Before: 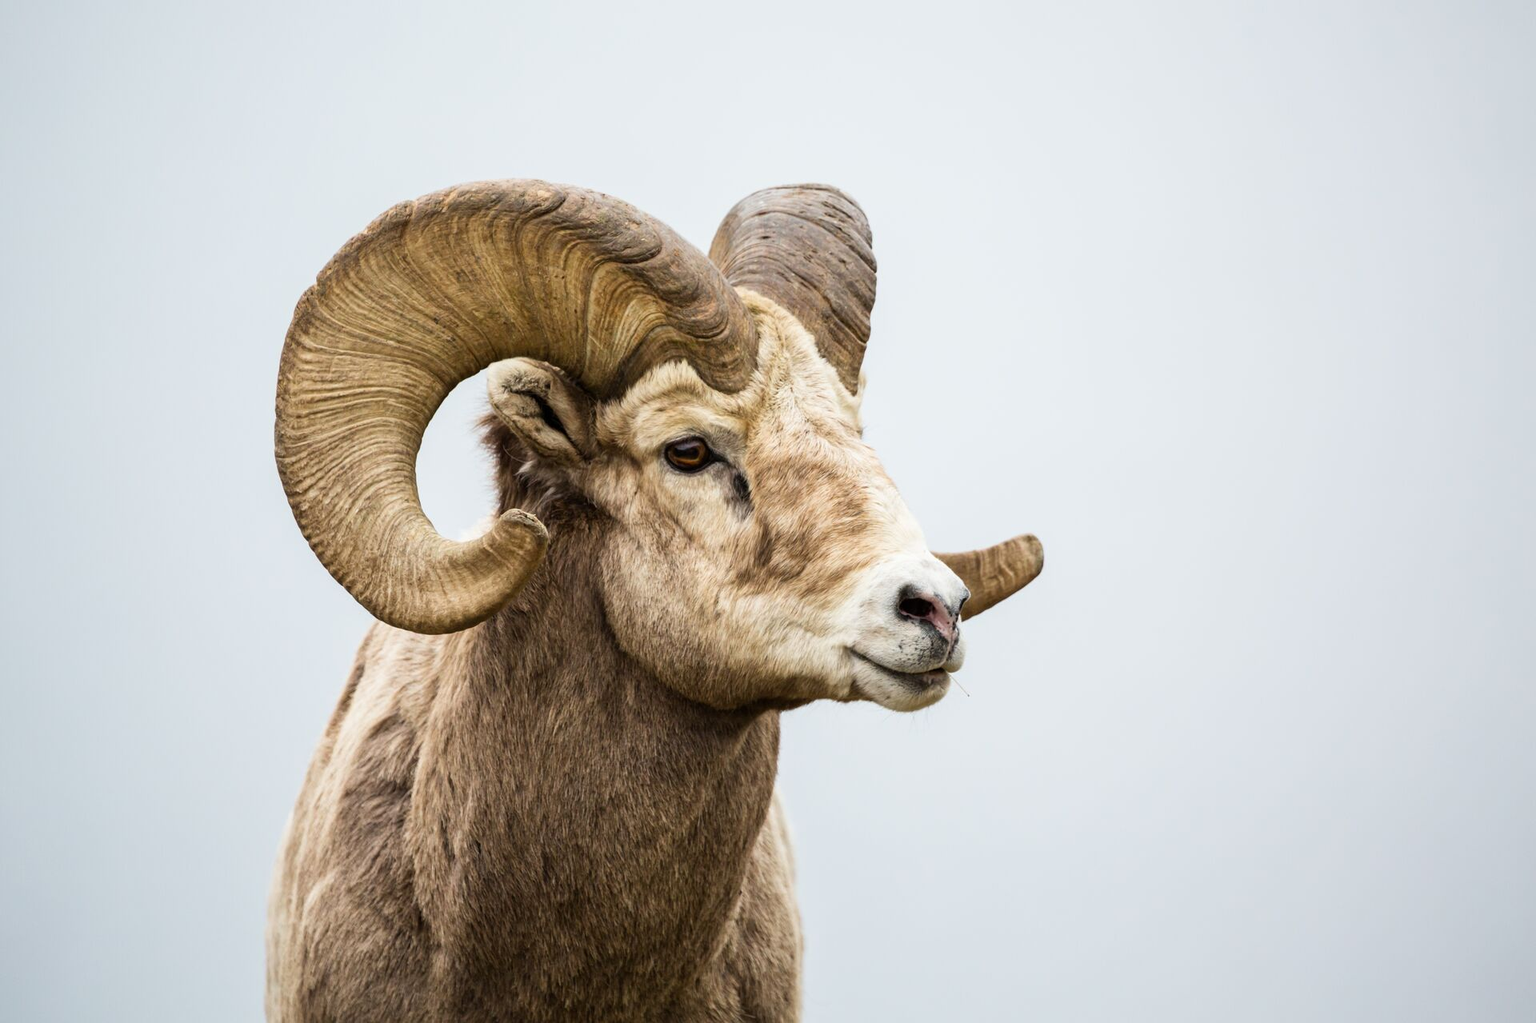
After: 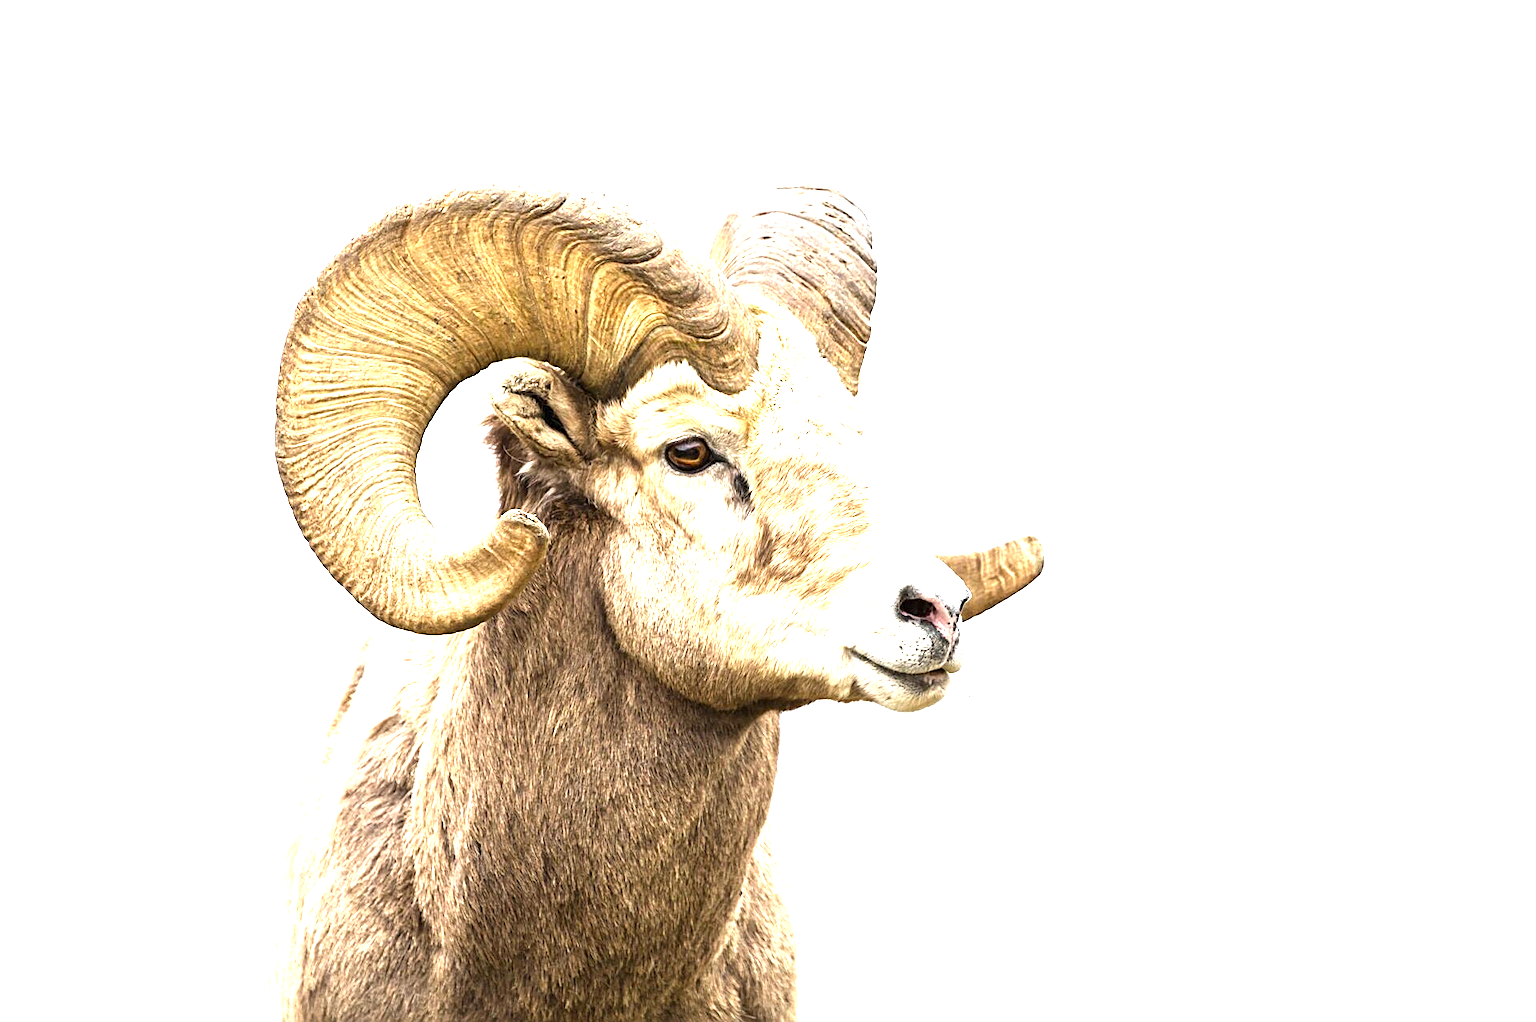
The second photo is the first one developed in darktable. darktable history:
exposure: black level correction 0, exposure 1.75 EV, compensate exposure bias true, compensate highlight preservation false
sharpen: on, module defaults
